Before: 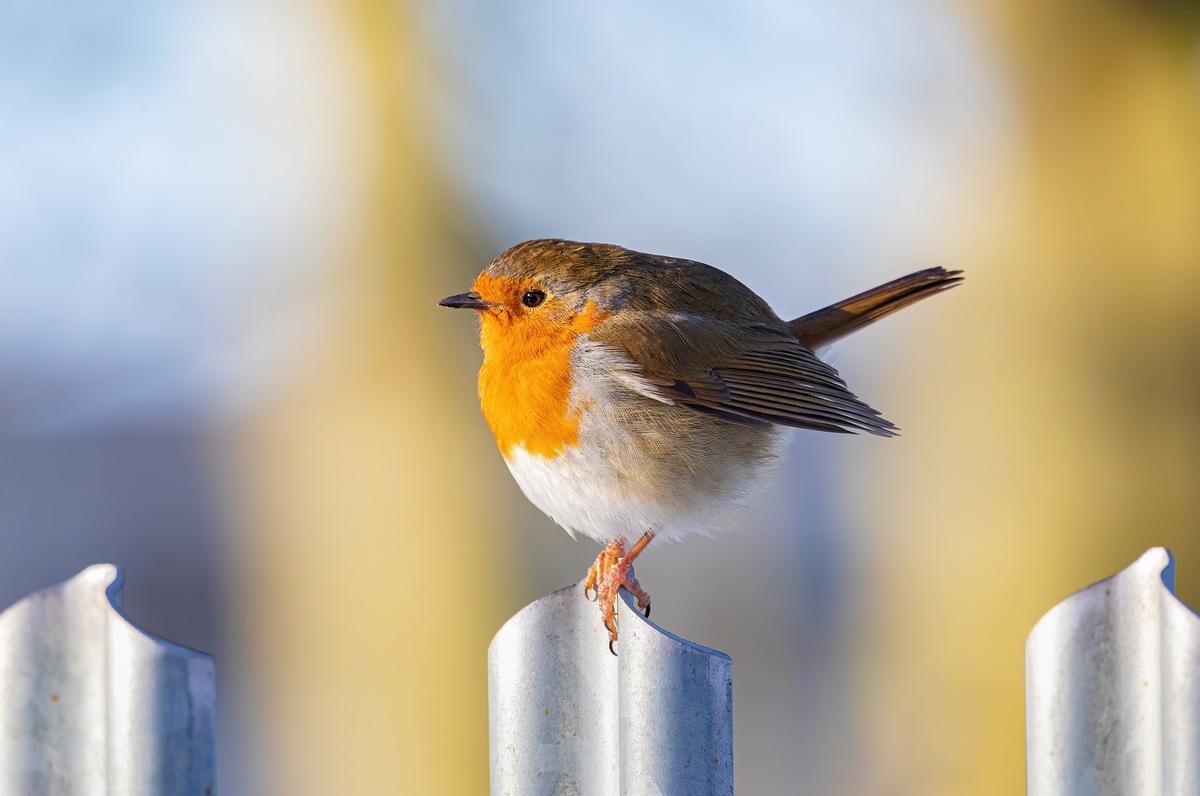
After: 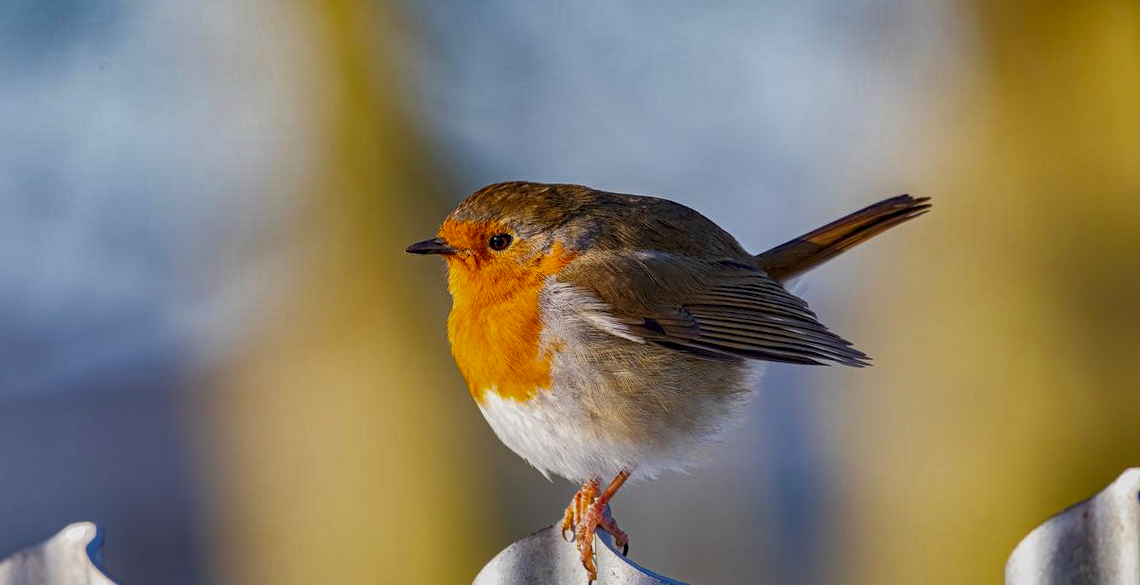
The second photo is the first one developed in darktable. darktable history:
local contrast: on, module defaults
rotate and perspective: rotation -2.12°, lens shift (vertical) 0.009, lens shift (horizontal) -0.008, automatic cropping original format, crop left 0.036, crop right 0.964, crop top 0.05, crop bottom 0.959
crop: top 5.667%, bottom 17.637%
shadows and highlights: shadows 80.73, white point adjustment -9.07, highlights -61.46, soften with gaussian
haze removal: compatibility mode true, adaptive false
